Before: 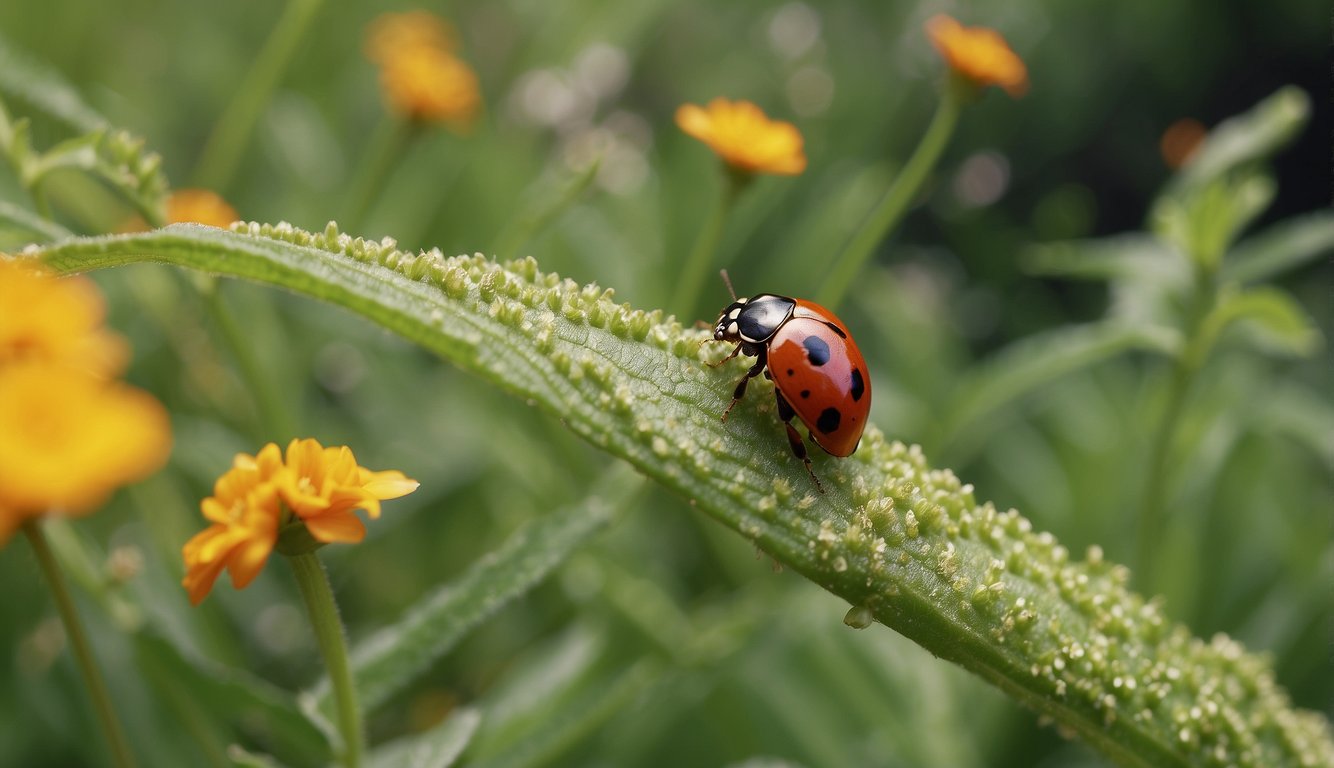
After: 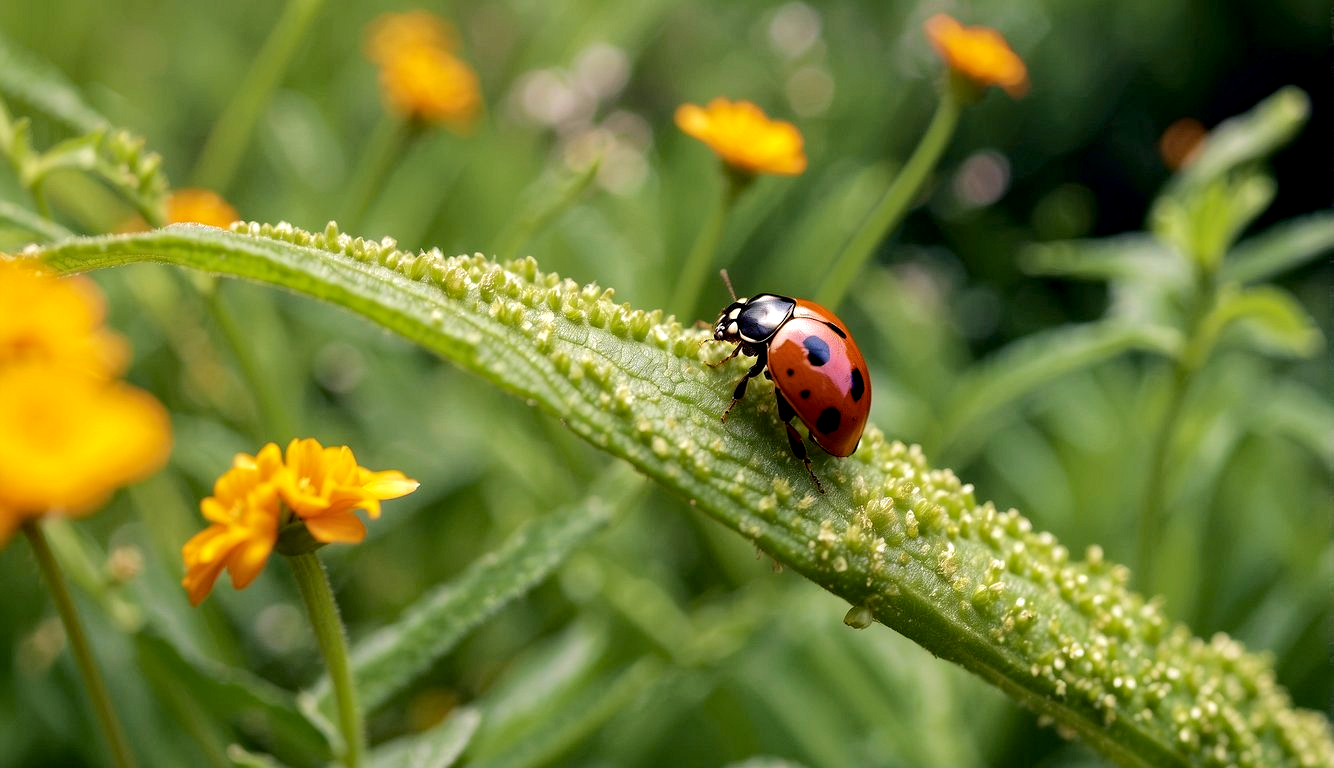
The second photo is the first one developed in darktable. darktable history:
velvia: on, module defaults
haze removal: compatibility mode true, adaptive false
local contrast: highlights 103%, shadows 100%, detail 131%, midtone range 0.2
color balance rgb: global offset › luminance -0.507%, perceptual saturation grading › global saturation 0.3%, perceptual brilliance grading › highlights 10.377%, perceptual brilliance grading › mid-tones 5.586%, global vibrance 20%
tone curve: curves: ch0 [(0, 0) (0.003, 0.006) (0.011, 0.014) (0.025, 0.024) (0.044, 0.035) (0.069, 0.046) (0.1, 0.074) (0.136, 0.115) (0.177, 0.161) (0.224, 0.226) (0.277, 0.293) (0.335, 0.364) (0.399, 0.441) (0.468, 0.52) (0.543, 0.58) (0.623, 0.657) (0.709, 0.72) (0.801, 0.794) (0.898, 0.883) (1, 1)], color space Lab, independent channels, preserve colors none
